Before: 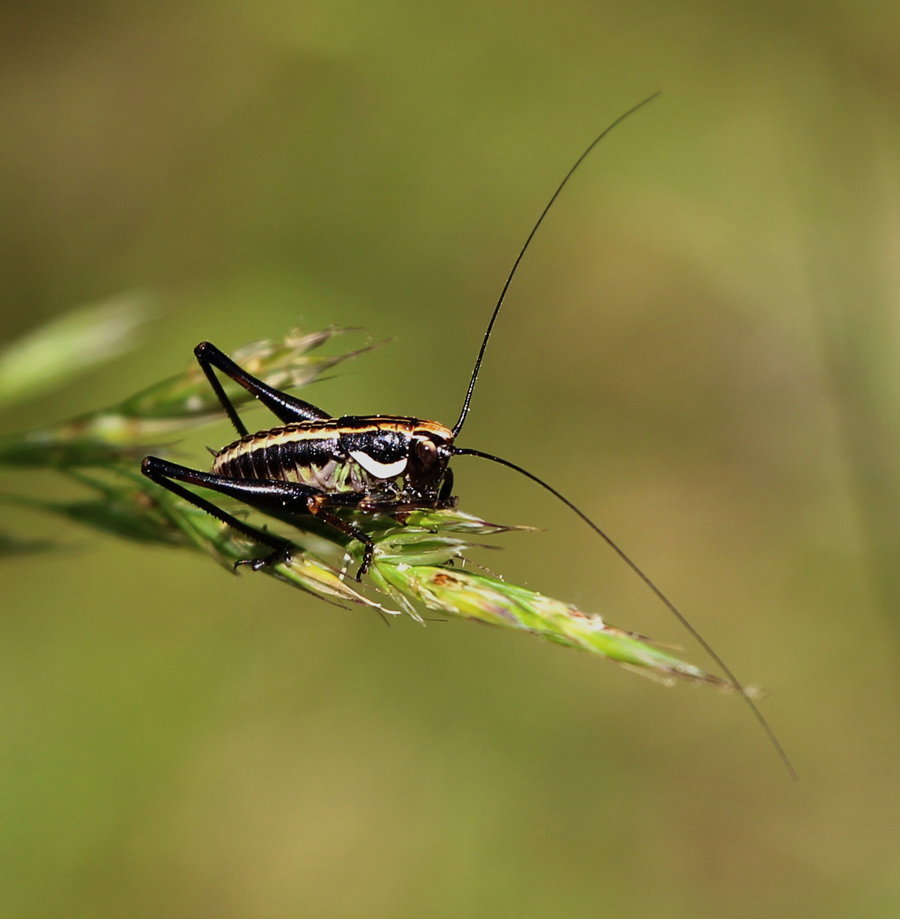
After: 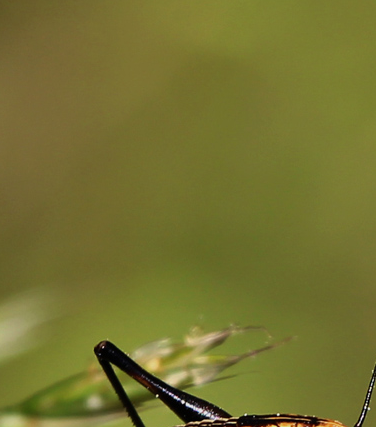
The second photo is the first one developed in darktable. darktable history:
crop and rotate: left 11.157%, top 0.109%, right 47.033%, bottom 53.324%
